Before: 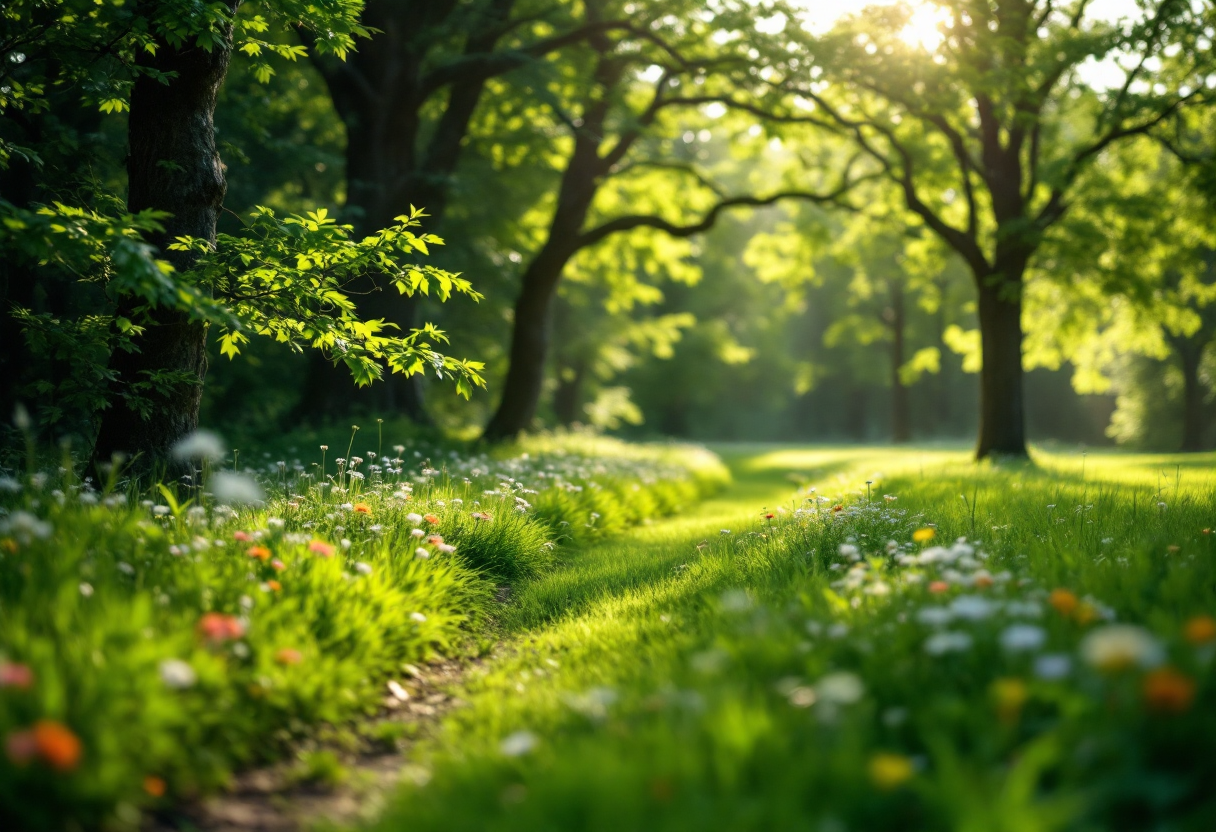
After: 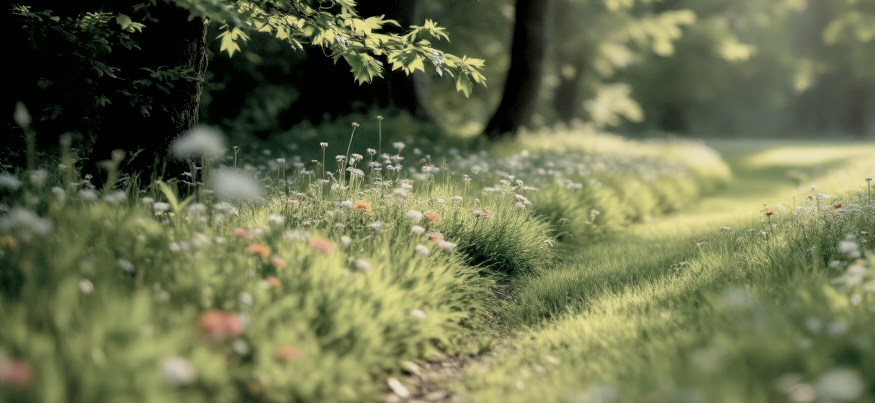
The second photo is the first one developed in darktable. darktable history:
crop: top 36.498%, right 27.964%, bottom 14.995%
white balance: red 1.029, blue 0.92
exposure: black level correction 0.011, exposure -0.478 EV, compensate highlight preservation false
contrast brightness saturation: brightness 0.18, saturation -0.5
